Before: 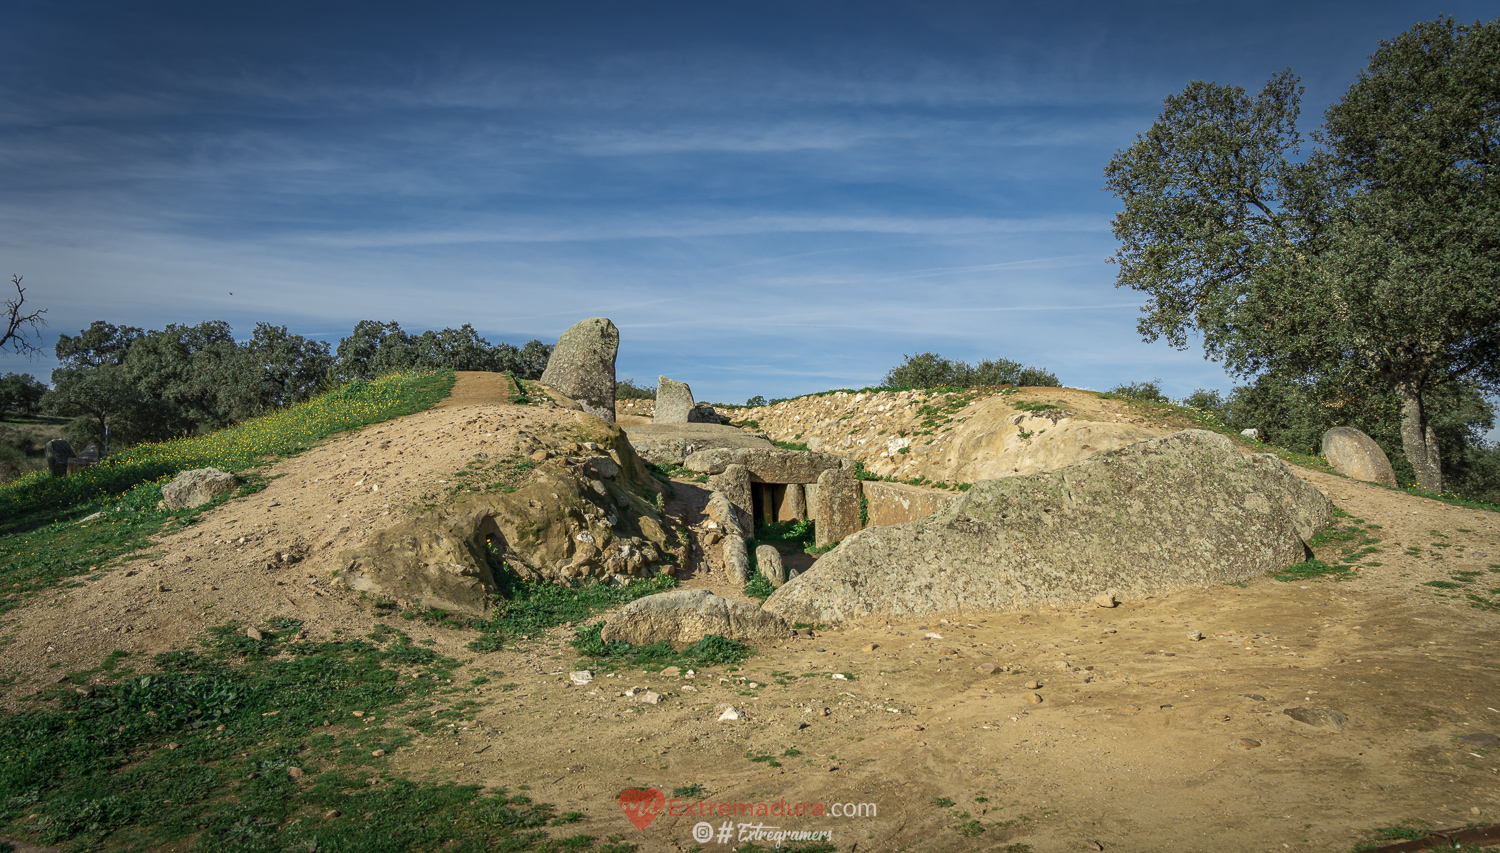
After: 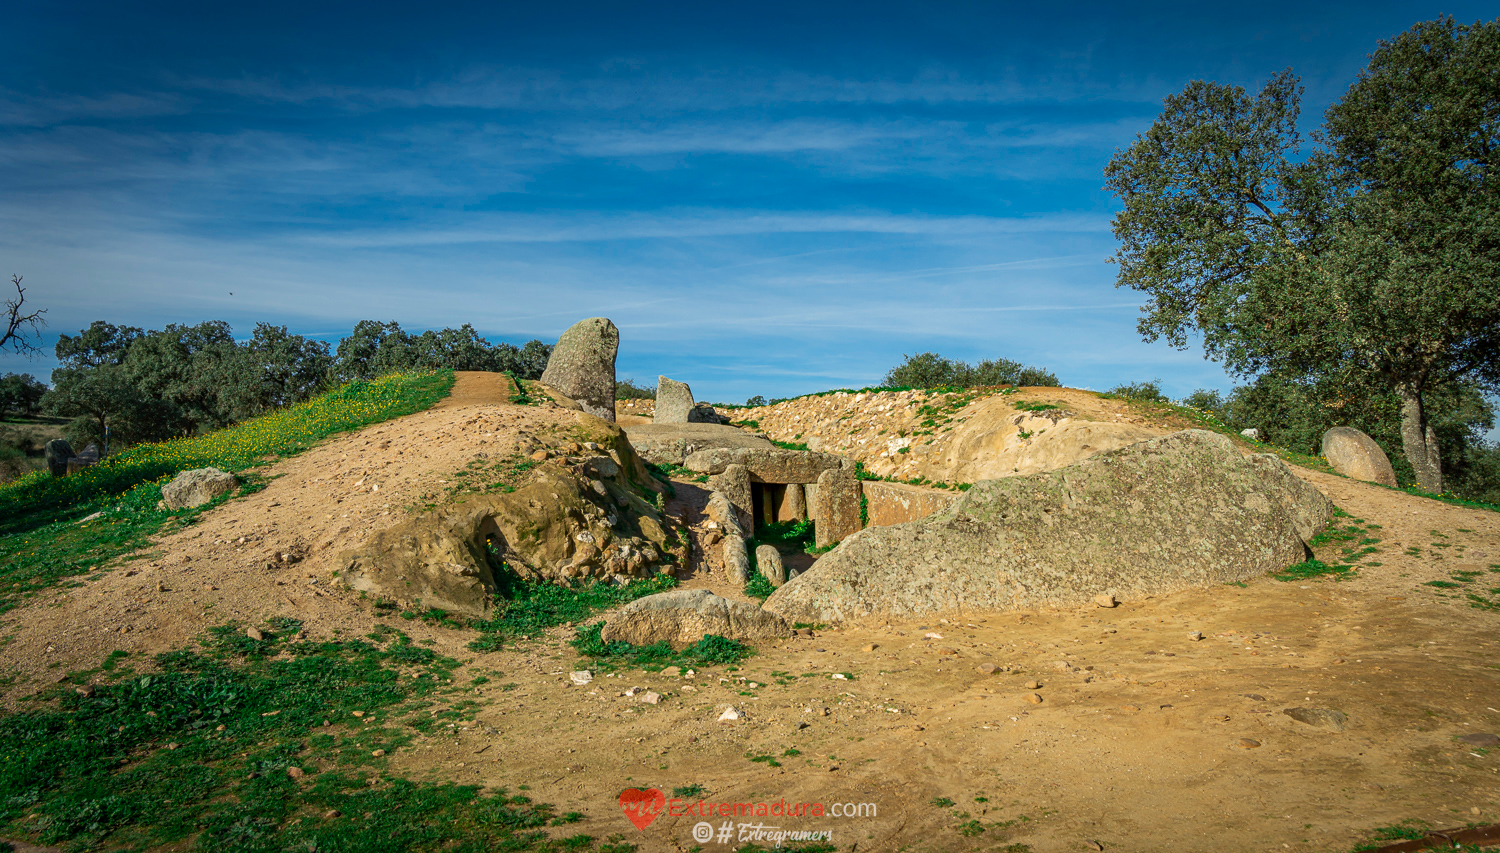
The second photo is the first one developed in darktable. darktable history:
base curve: curves: ch0 [(0, 0) (0.989, 0.992)], preserve colors none
contrast brightness saturation: saturation 0.18
